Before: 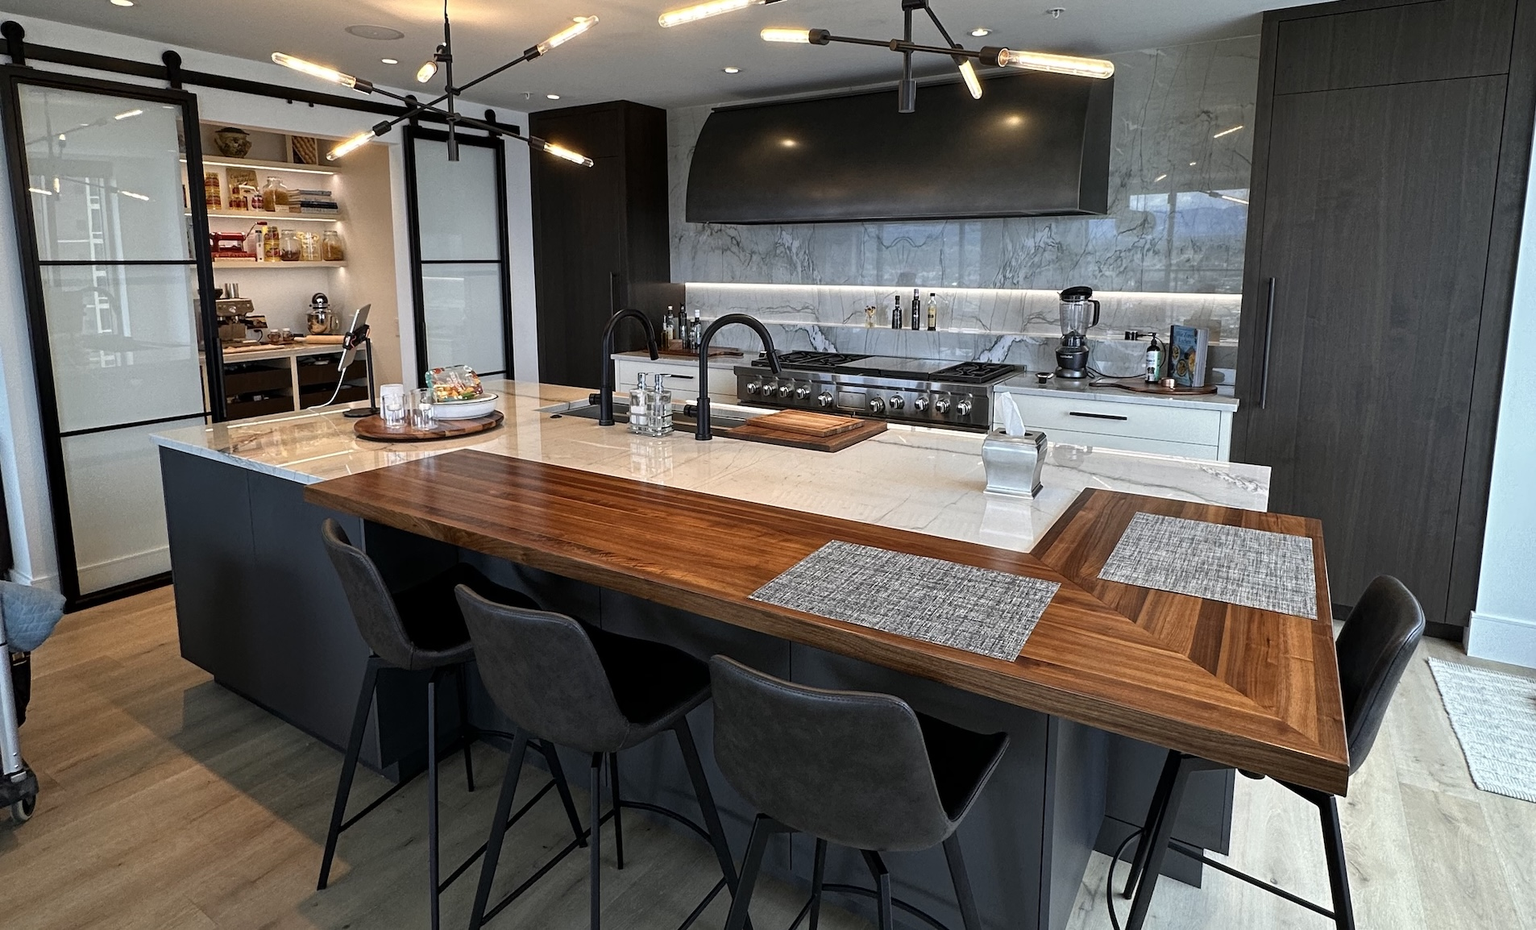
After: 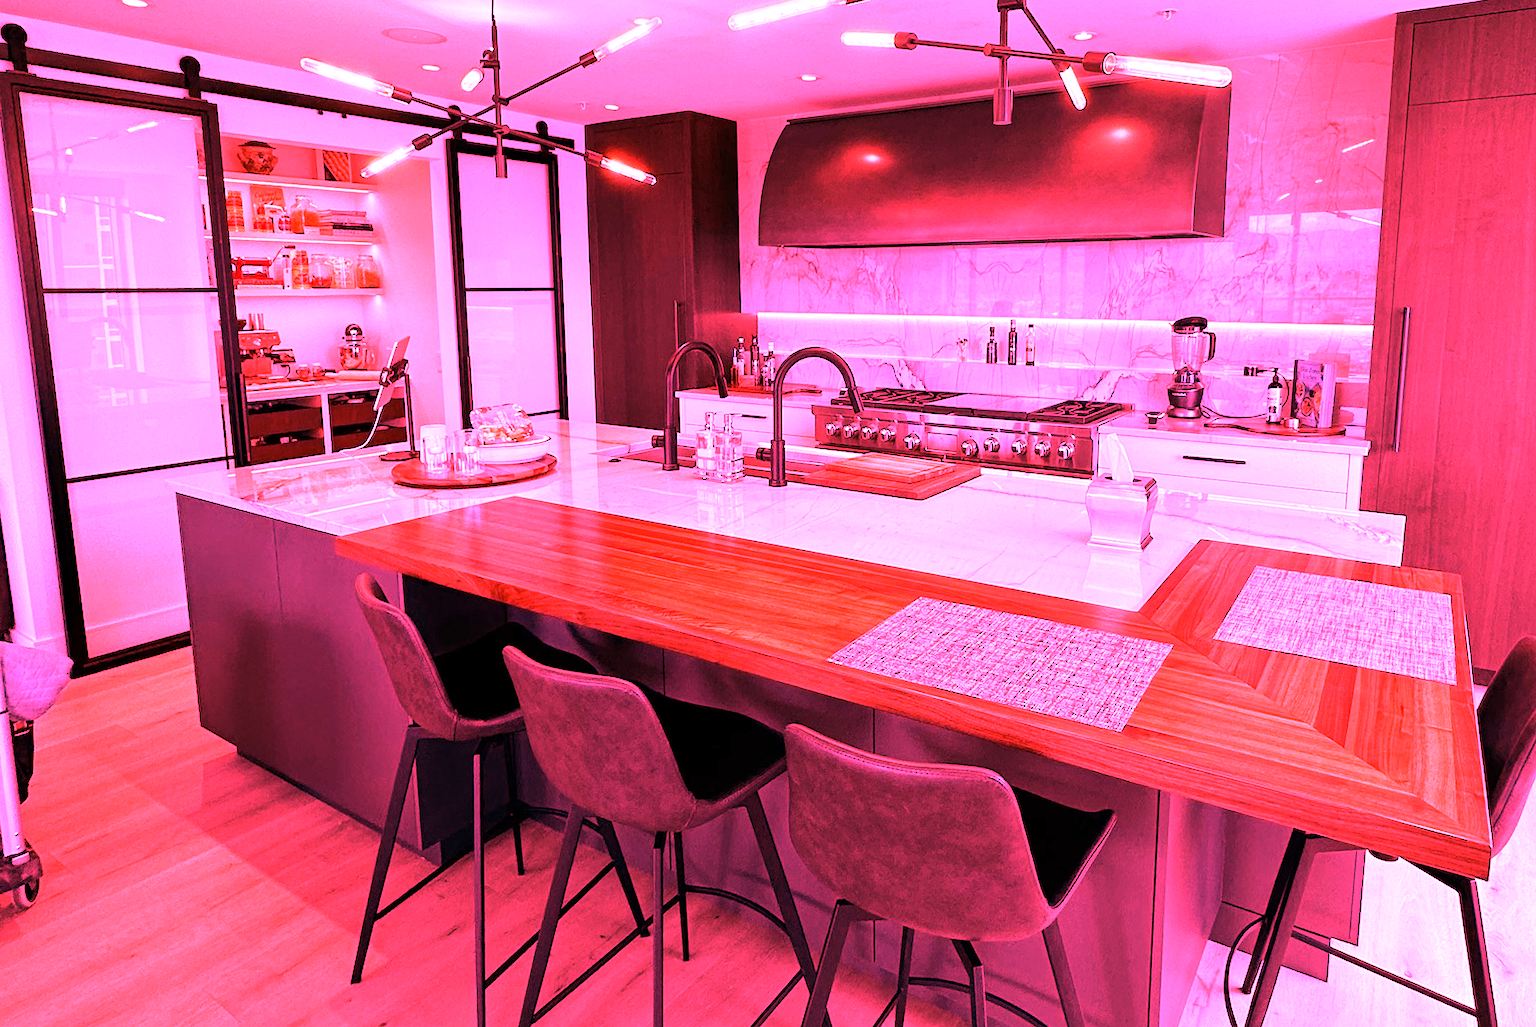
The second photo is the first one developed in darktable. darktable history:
white balance: red 4.26, blue 1.802
crop: right 9.509%, bottom 0.031%
